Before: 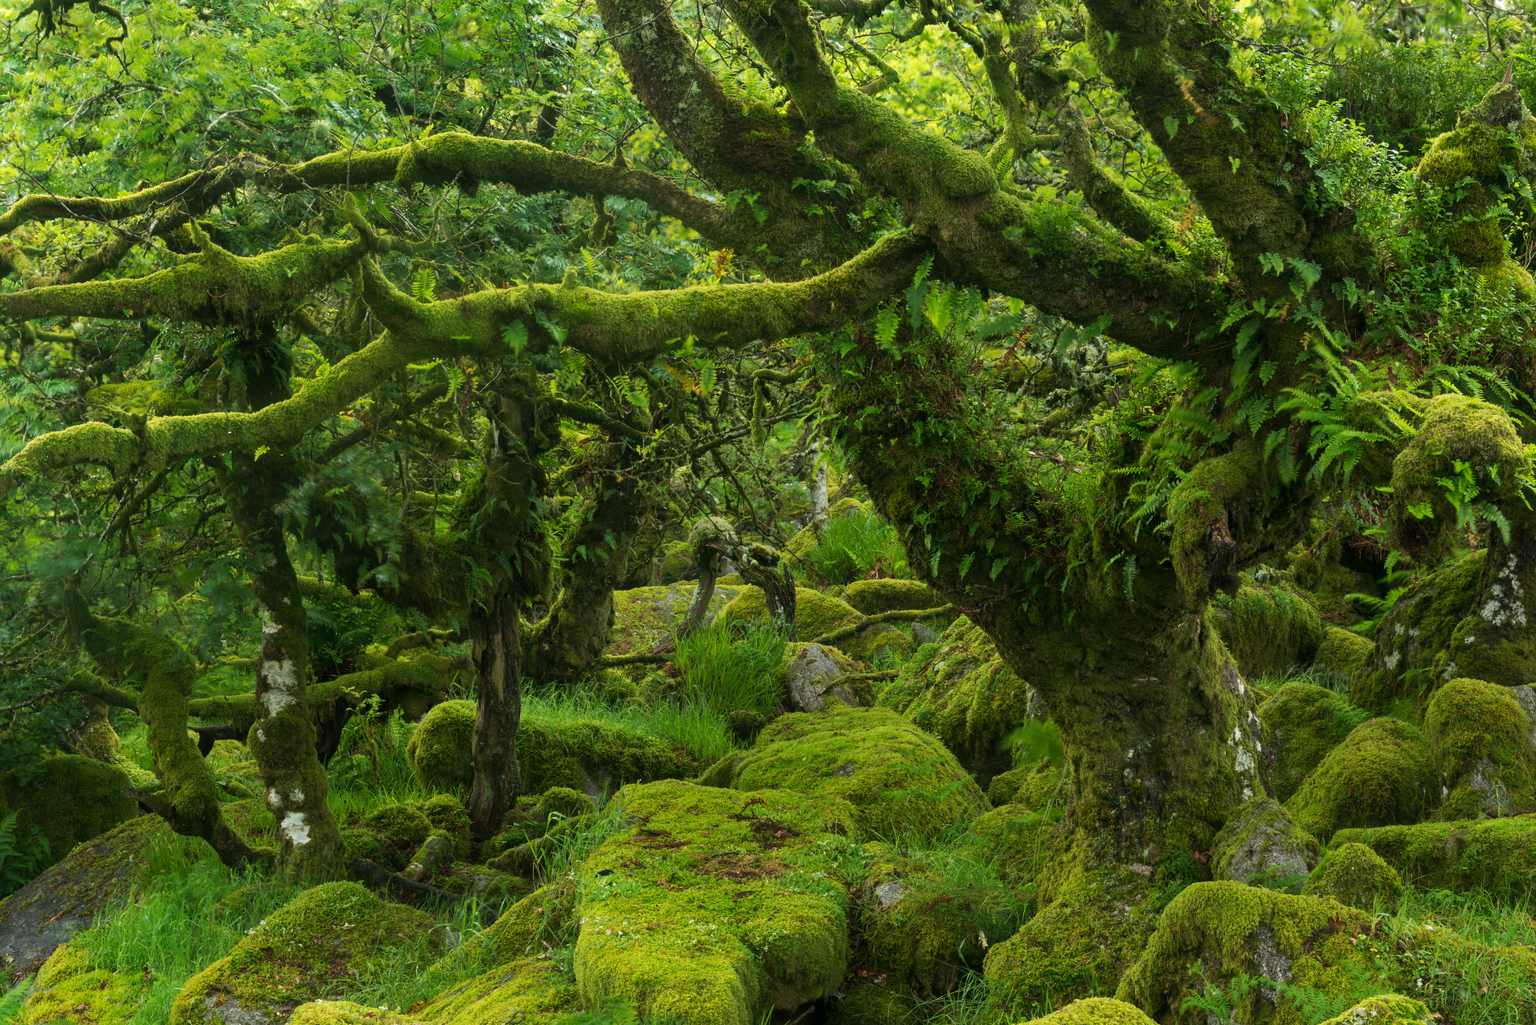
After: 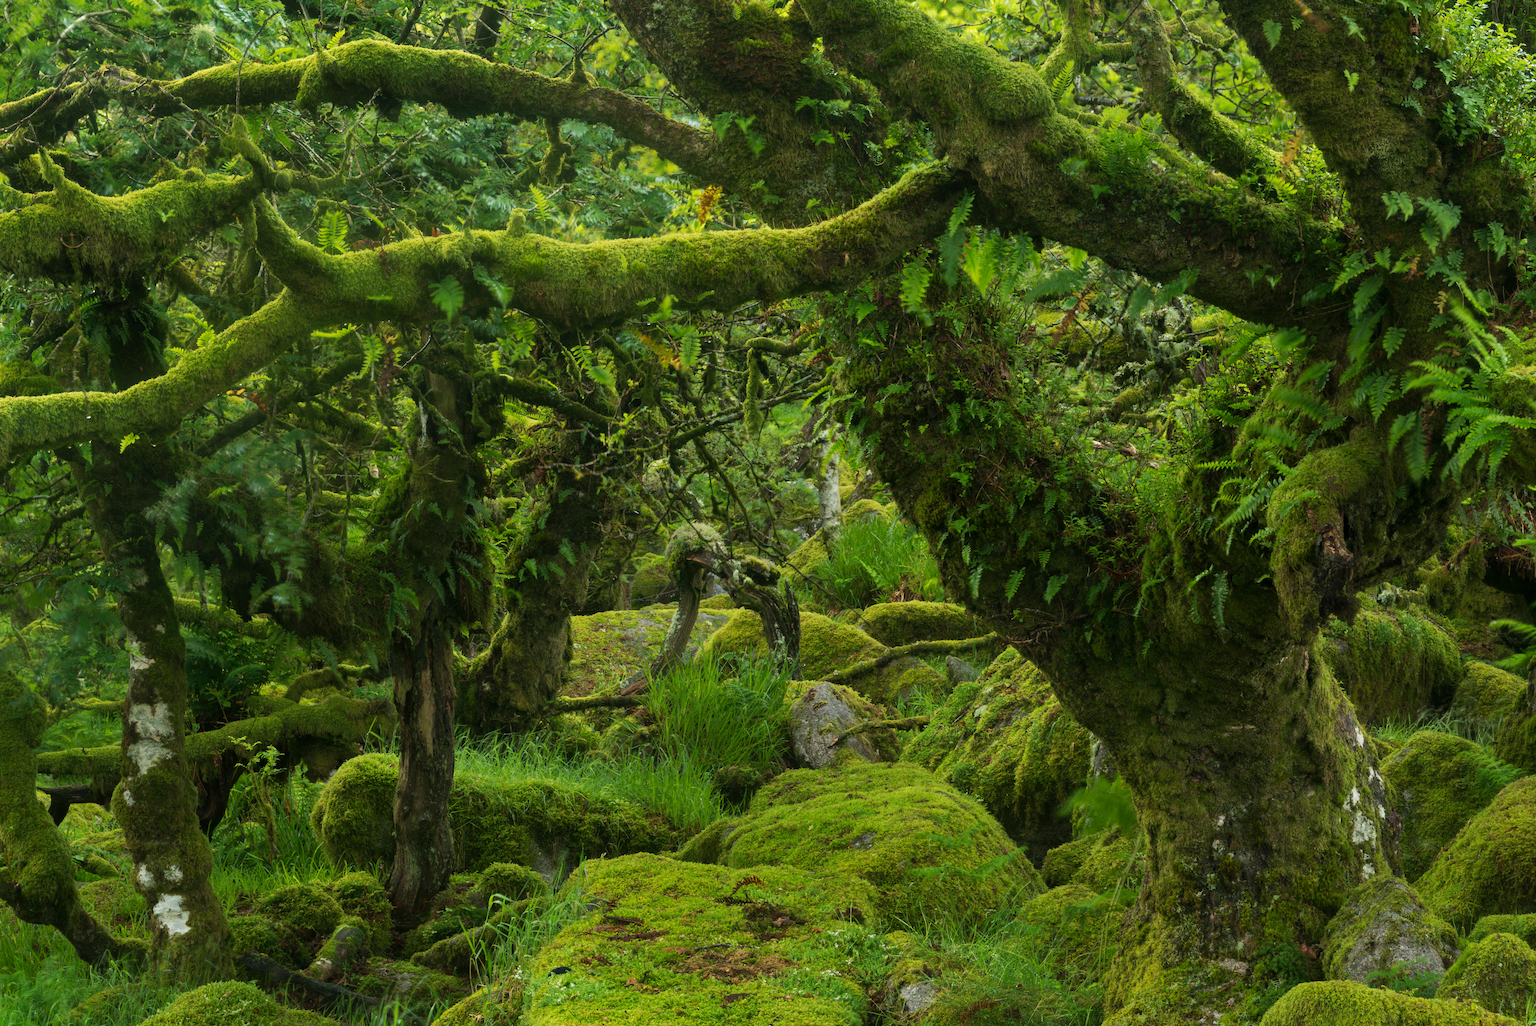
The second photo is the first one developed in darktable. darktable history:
crop and rotate: left 10.392%, top 9.865%, right 10.027%, bottom 10.401%
